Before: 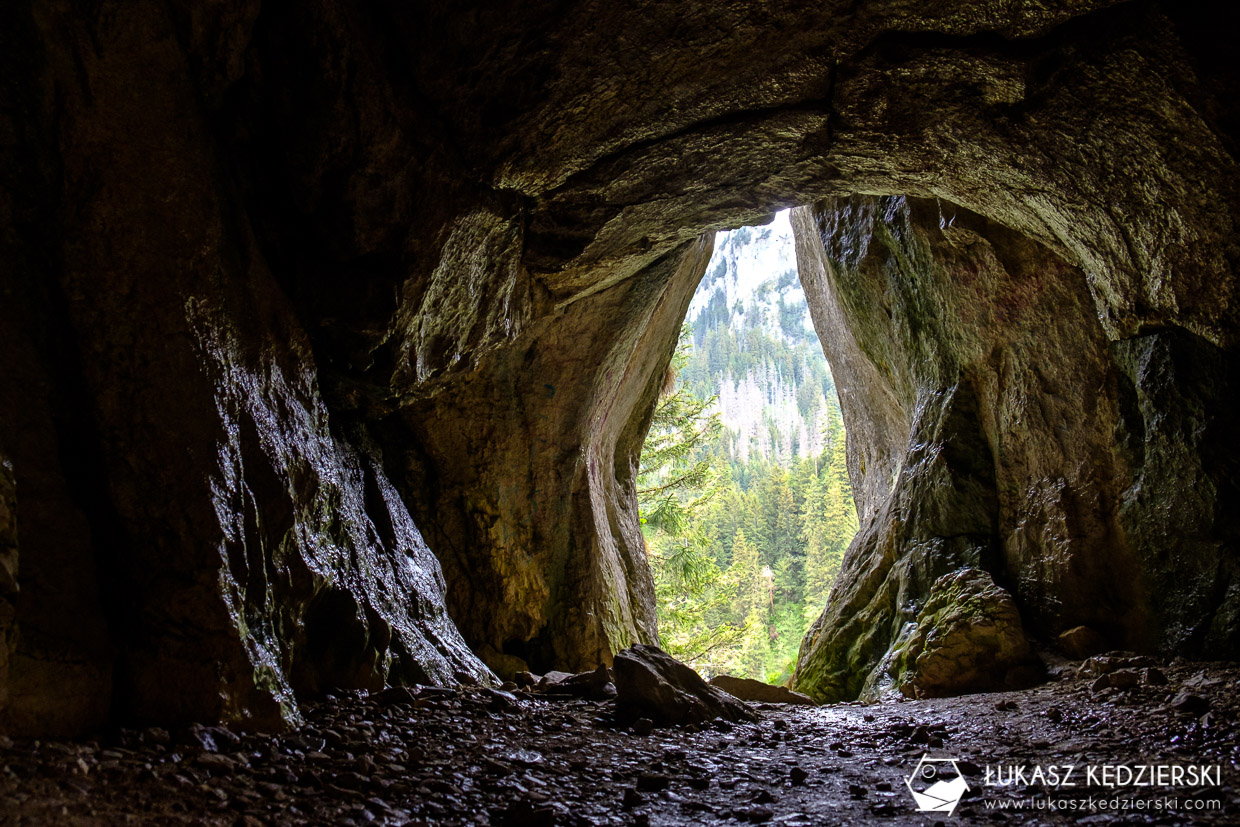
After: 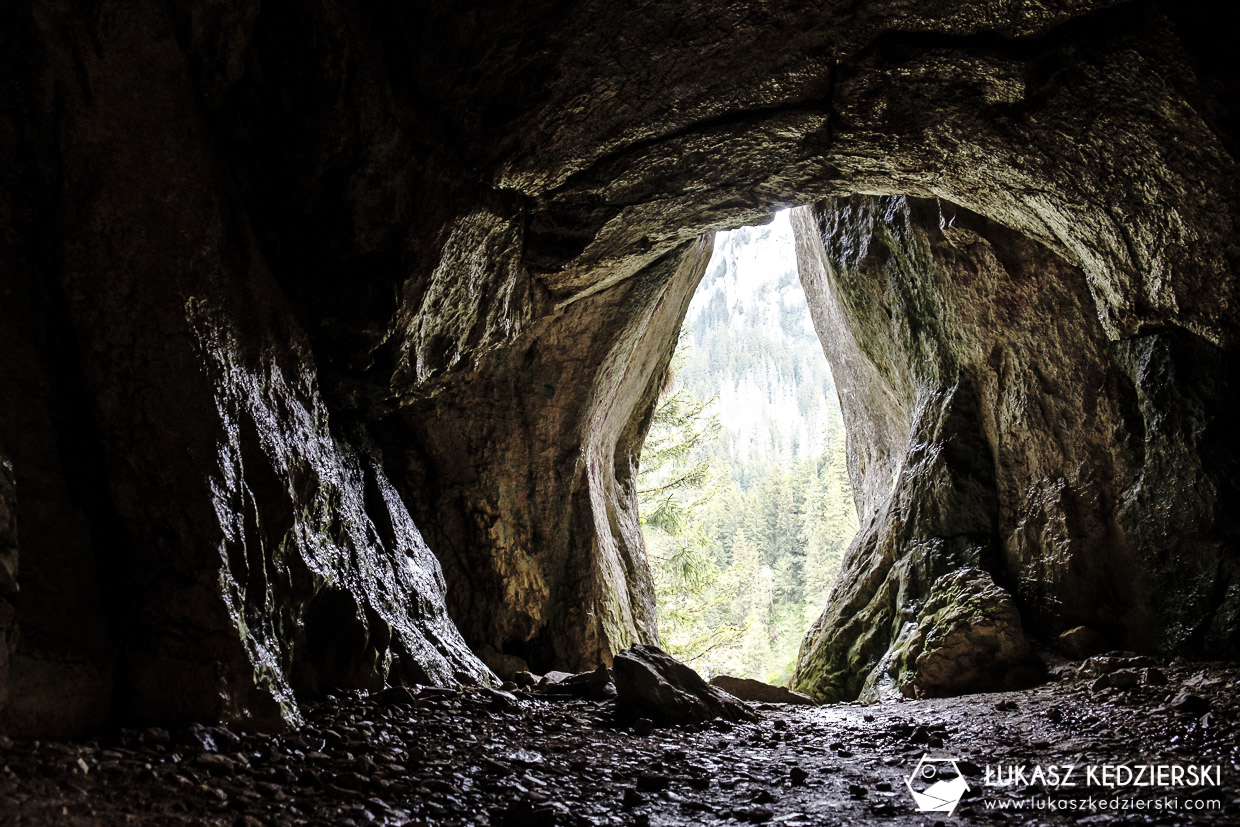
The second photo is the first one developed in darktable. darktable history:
color correction: highlights b* 0.048, saturation 0.509
base curve: curves: ch0 [(0, 0) (0.028, 0.03) (0.121, 0.232) (0.46, 0.748) (0.859, 0.968) (1, 1)], preserve colors none
